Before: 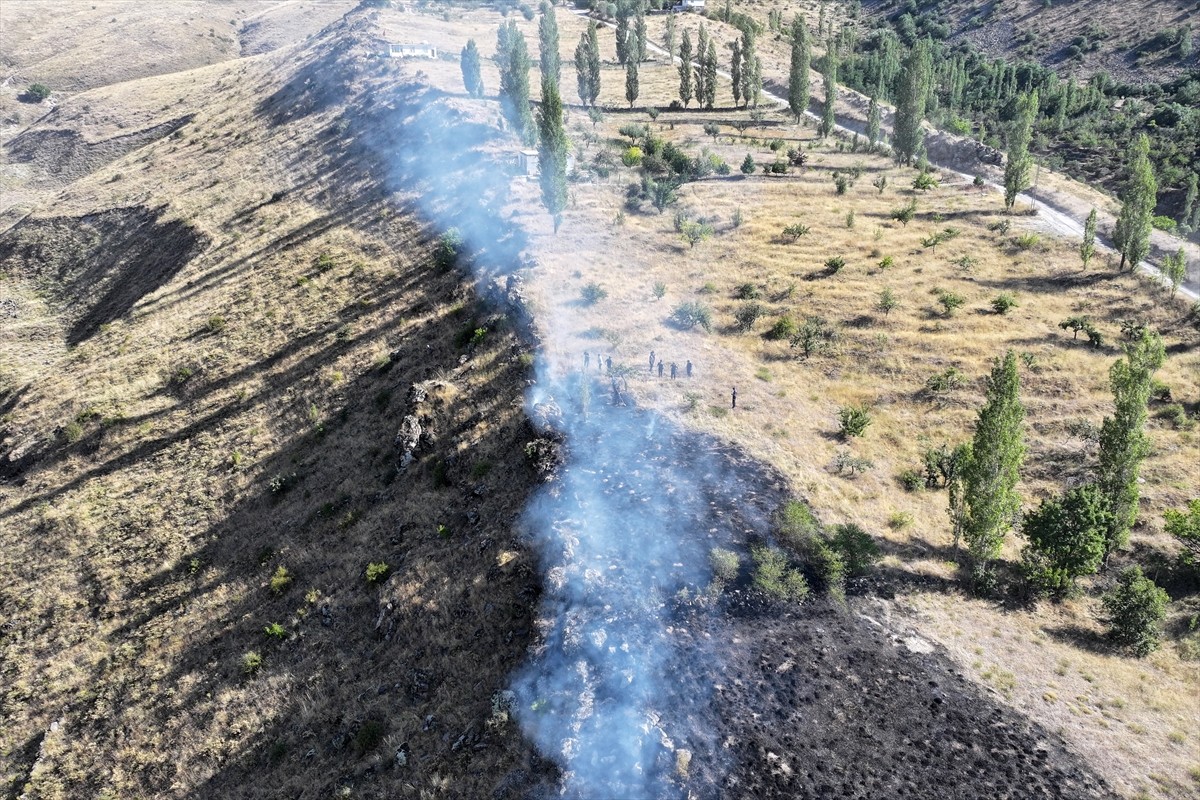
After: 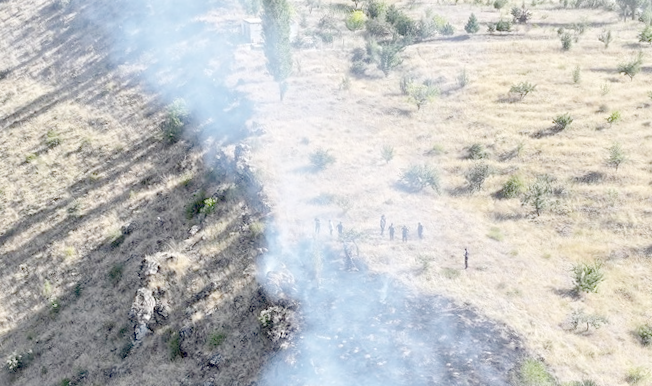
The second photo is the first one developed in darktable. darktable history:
rotate and perspective: rotation -2.12°, lens shift (vertical) 0.009, lens shift (horizontal) -0.008, automatic cropping original format, crop left 0.036, crop right 0.964, crop top 0.05, crop bottom 0.959
crop: left 20.932%, top 15.471%, right 21.848%, bottom 34.081%
